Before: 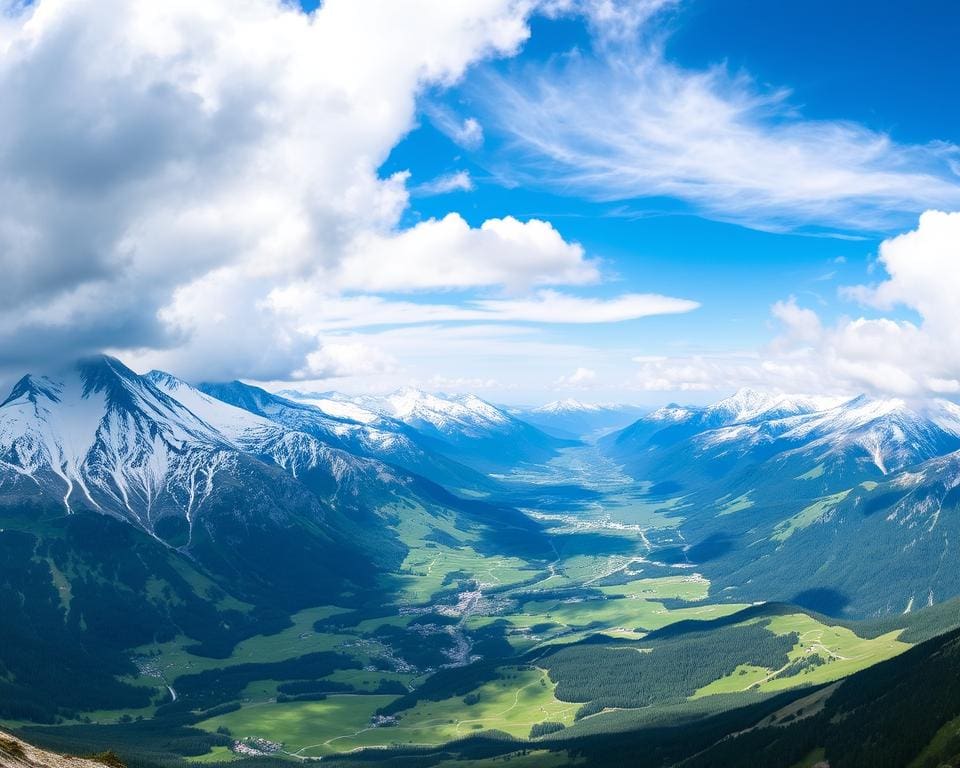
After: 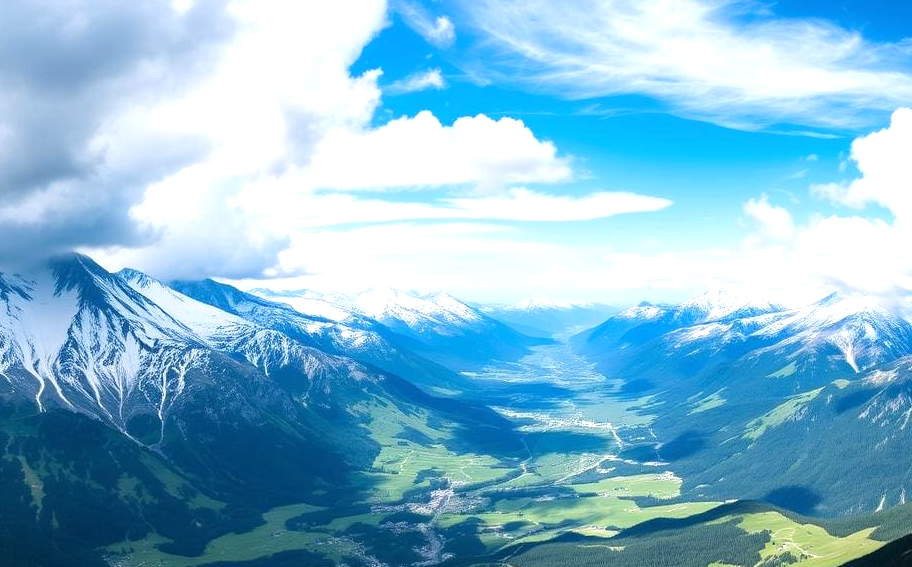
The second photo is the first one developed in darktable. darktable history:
crop and rotate: left 2.969%, top 13.331%, right 1.97%, bottom 12.715%
tone equalizer: -8 EV -0.432 EV, -7 EV -0.362 EV, -6 EV -0.317 EV, -5 EV -0.235 EV, -3 EV 0.248 EV, -2 EV 0.32 EV, -1 EV 0.375 EV, +0 EV 0.419 EV, mask exposure compensation -0.509 EV
